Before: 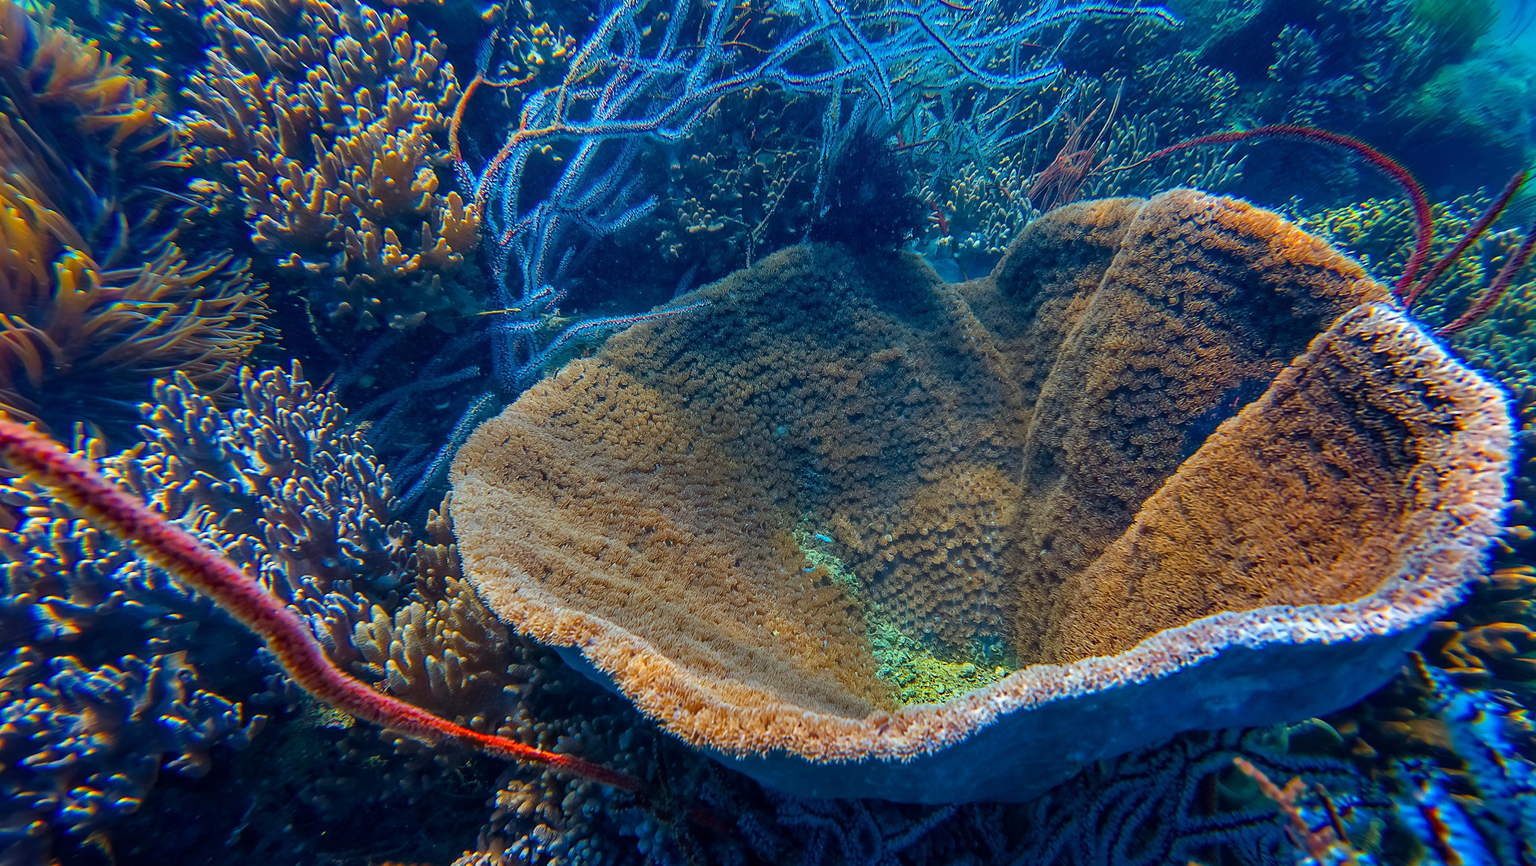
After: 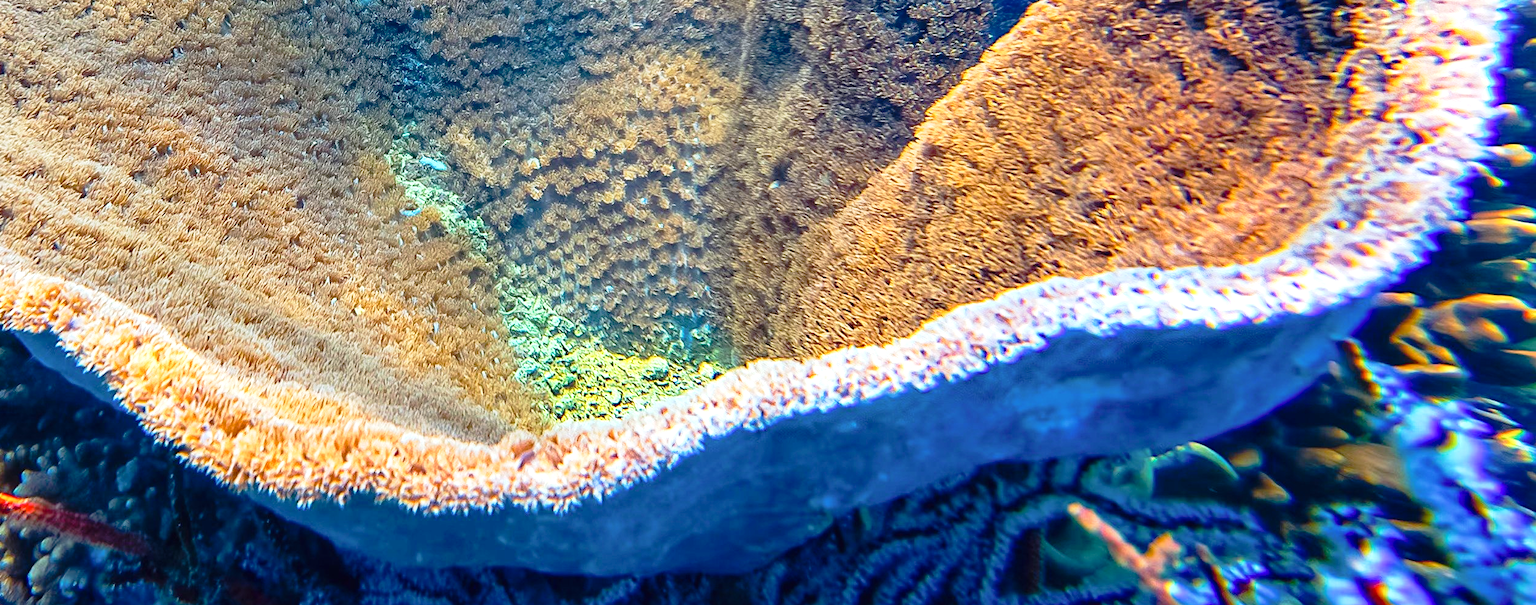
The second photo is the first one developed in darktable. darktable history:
crop and rotate: left 35.421%, top 49.971%, bottom 4.918%
exposure: exposure 1.151 EV, compensate highlight preservation false
tone curve: curves: ch0 [(0, 0.009) (0.105, 0.08) (0.195, 0.18) (0.283, 0.316) (0.384, 0.434) (0.485, 0.531) (0.638, 0.69) (0.81, 0.872) (1, 0.977)]; ch1 [(0, 0) (0.161, 0.092) (0.35, 0.33) (0.379, 0.401) (0.456, 0.469) (0.498, 0.502) (0.52, 0.536) (0.586, 0.617) (0.635, 0.655) (1, 1)]; ch2 [(0, 0) (0.371, 0.362) (0.437, 0.437) (0.483, 0.484) (0.53, 0.515) (0.56, 0.571) (0.622, 0.606) (1, 1)], preserve colors none
